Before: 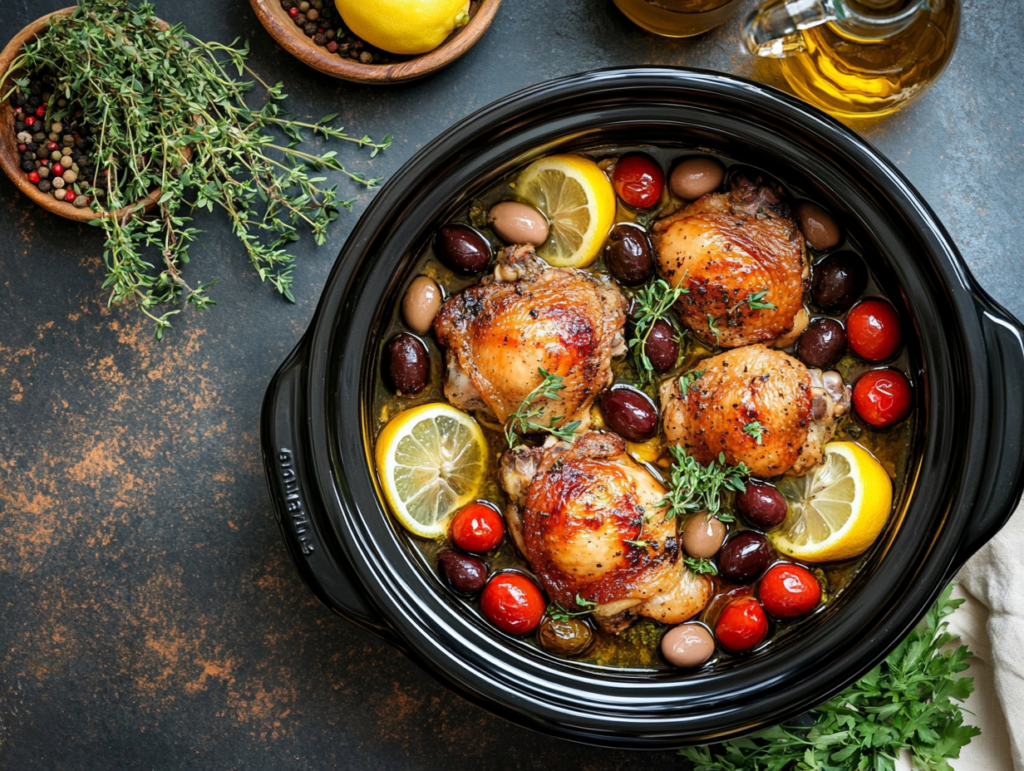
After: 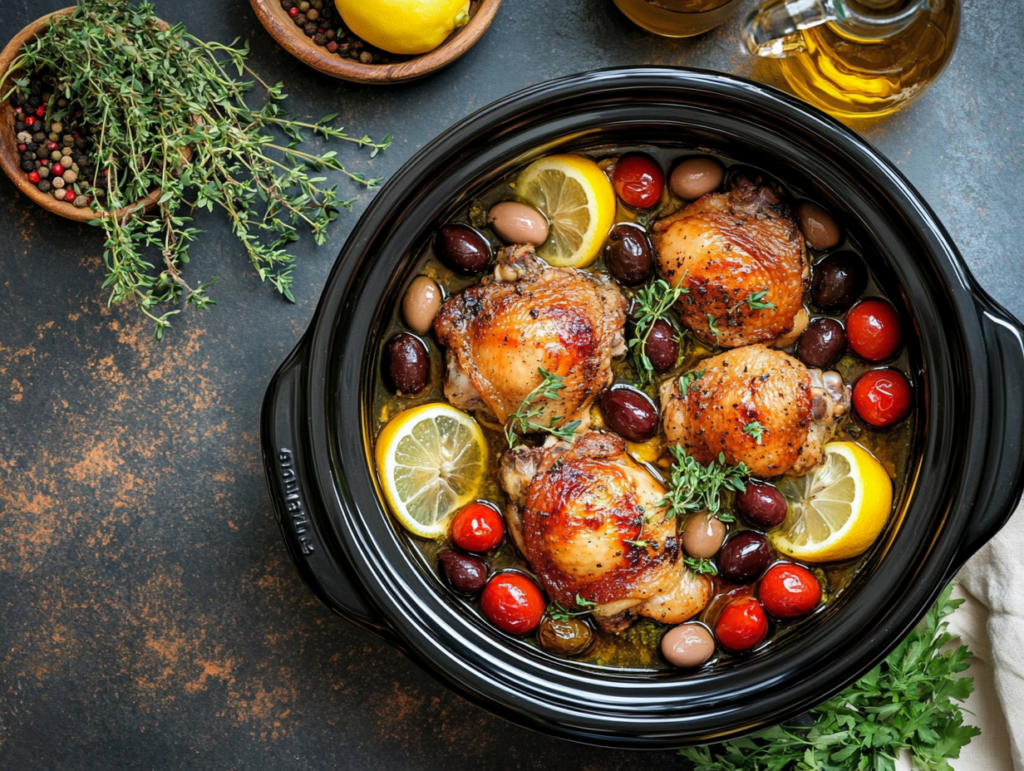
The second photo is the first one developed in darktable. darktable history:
shadows and highlights: shadows 25.77, highlights -25.57
